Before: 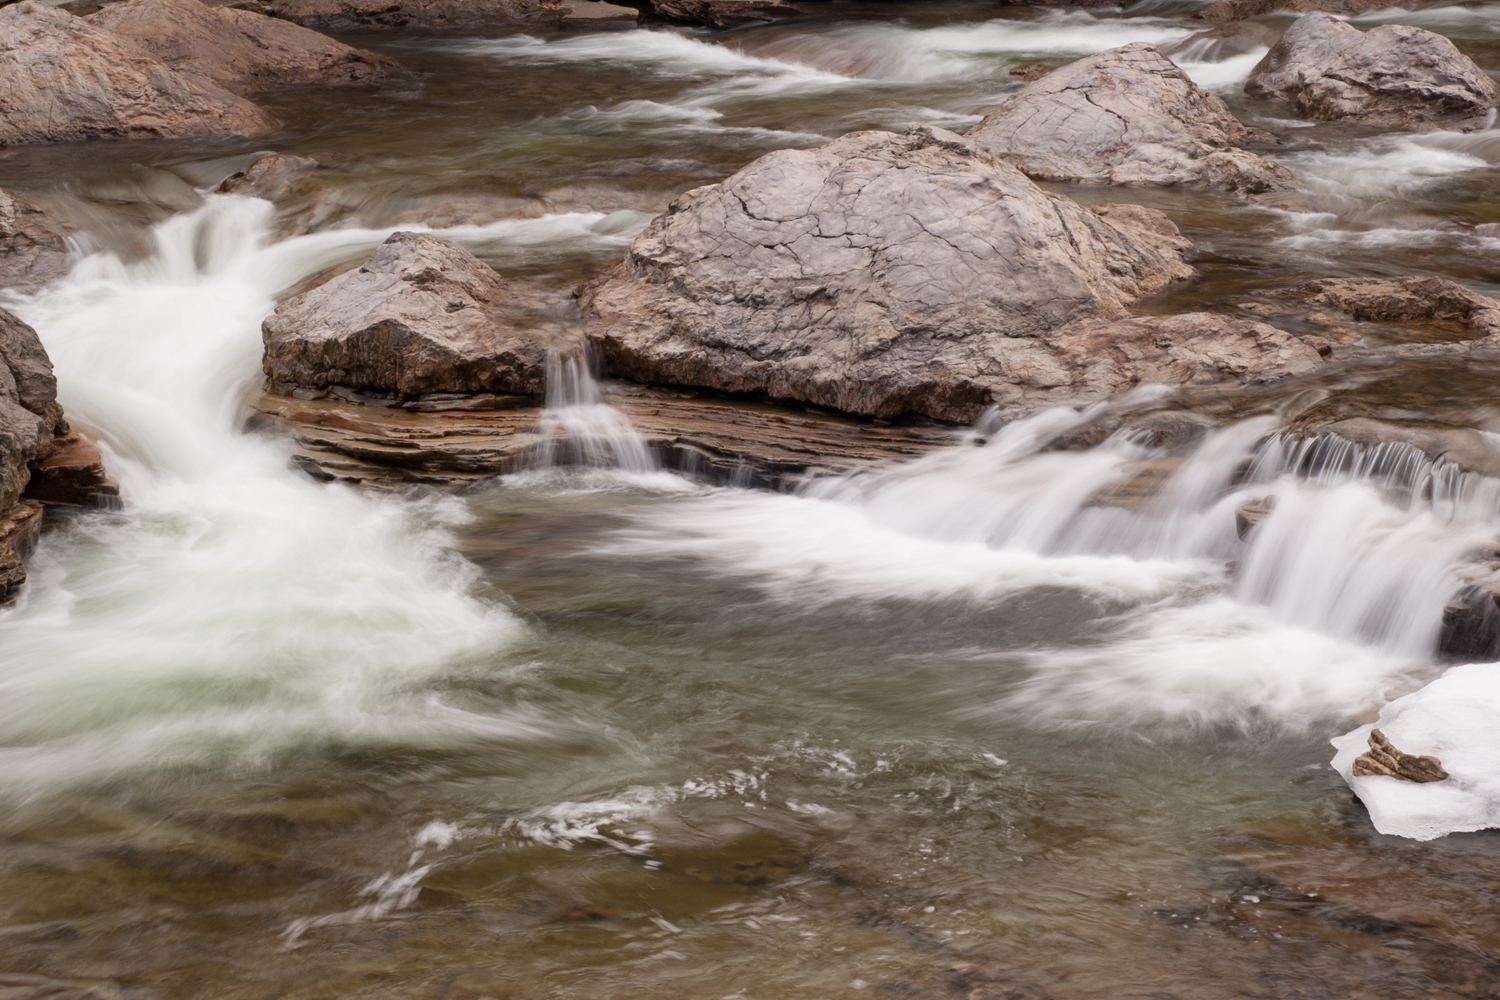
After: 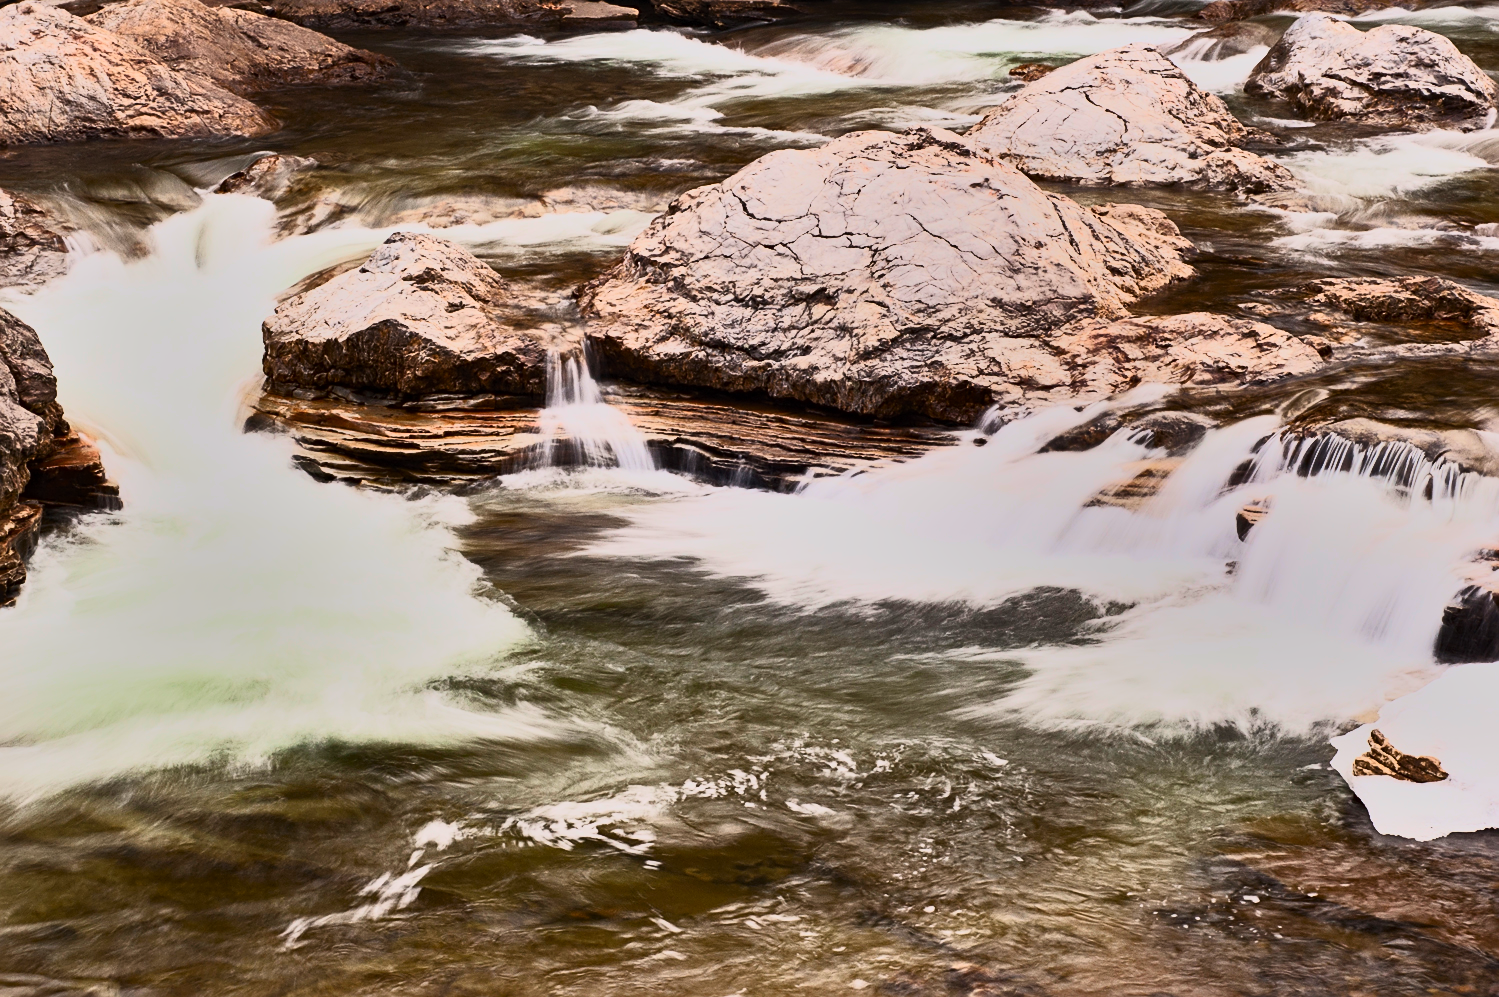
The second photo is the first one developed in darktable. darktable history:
tone curve: curves: ch0 [(0, 0.008) (0.107, 0.083) (0.283, 0.287) (0.461, 0.498) (0.64, 0.691) (0.822, 0.869) (0.998, 0.978)]; ch1 [(0, 0) (0.323, 0.339) (0.438, 0.422) (0.473, 0.487) (0.502, 0.502) (0.527, 0.53) (0.561, 0.583) (0.608, 0.629) (0.669, 0.704) (0.859, 0.899) (1, 1)]; ch2 [(0, 0) (0.33, 0.347) (0.421, 0.456) (0.473, 0.498) (0.502, 0.504) (0.522, 0.524) (0.549, 0.567) (0.585, 0.627) (0.676, 0.724) (1, 1)], color space Lab, linked channels, preserve colors none
tone equalizer: -8 EV -0.433 EV, -7 EV -0.395 EV, -6 EV -0.31 EV, -5 EV -0.252 EV, -3 EV 0.188 EV, -2 EV 0.342 EV, -1 EV 0.405 EV, +0 EV 0.428 EV
shadows and highlights: shadows 80.4, white point adjustment -9.15, highlights -61.32, soften with gaussian
crop: top 0.086%, bottom 0.167%
exposure: exposure -0.487 EV, compensate exposure bias true, compensate highlight preservation false
contrast brightness saturation: contrast 0.816, brightness 0.594, saturation 0.597
local contrast: mode bilateral grid, contrast 27, coarseness 17, detail 116%, midtone range 0.2
sharpen: on, module defaults
